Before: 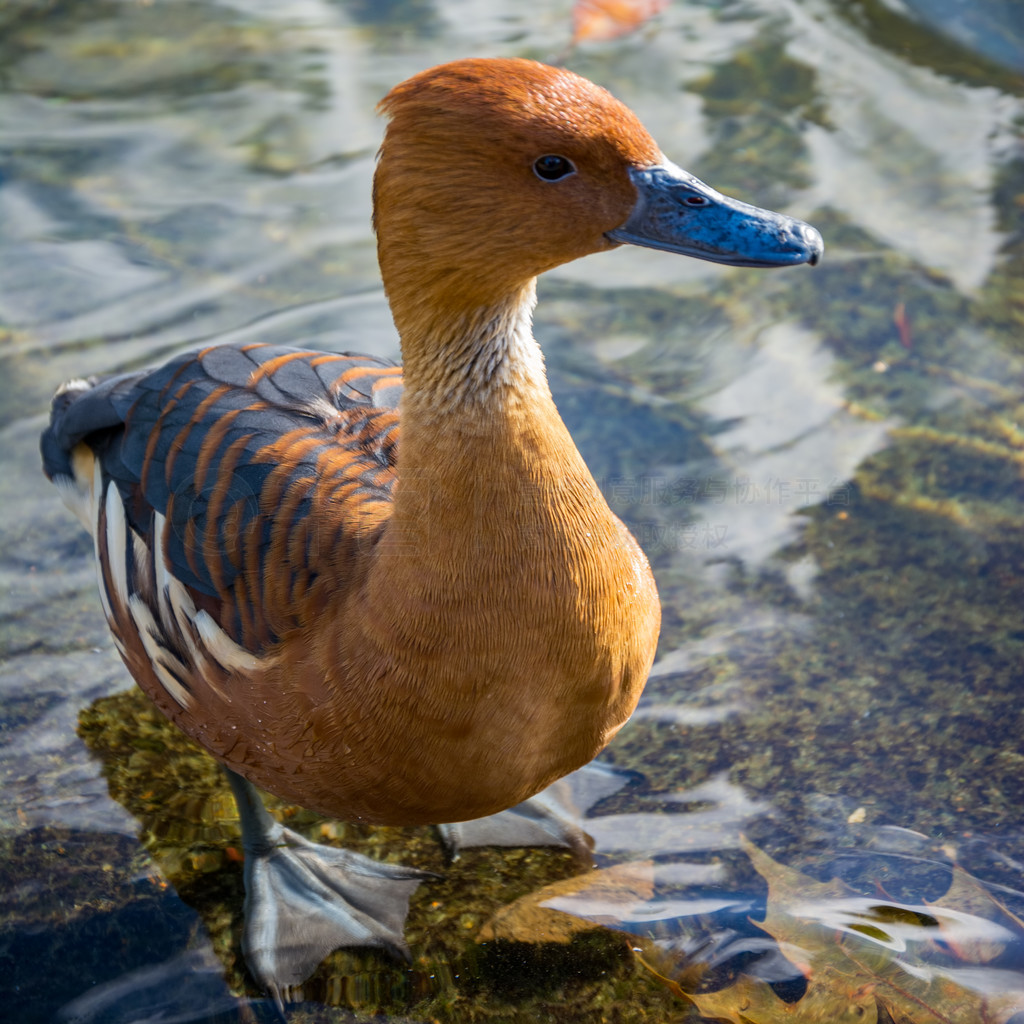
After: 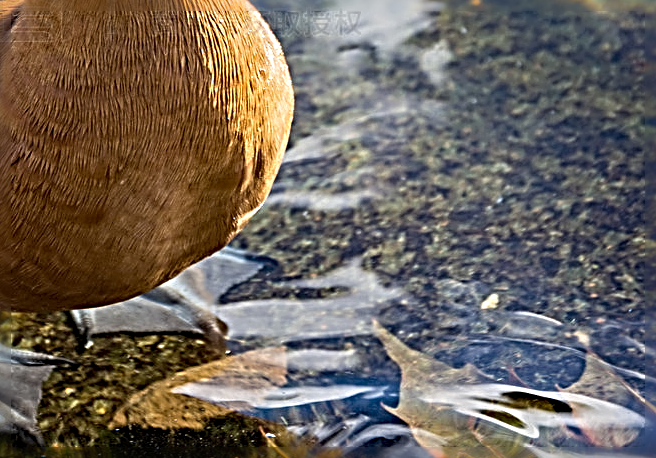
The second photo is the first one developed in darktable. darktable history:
sharpen: radius 4.002, amount 1.992
crop and rotate: left 35.874%, top 50.286%, bottom 4.945%
